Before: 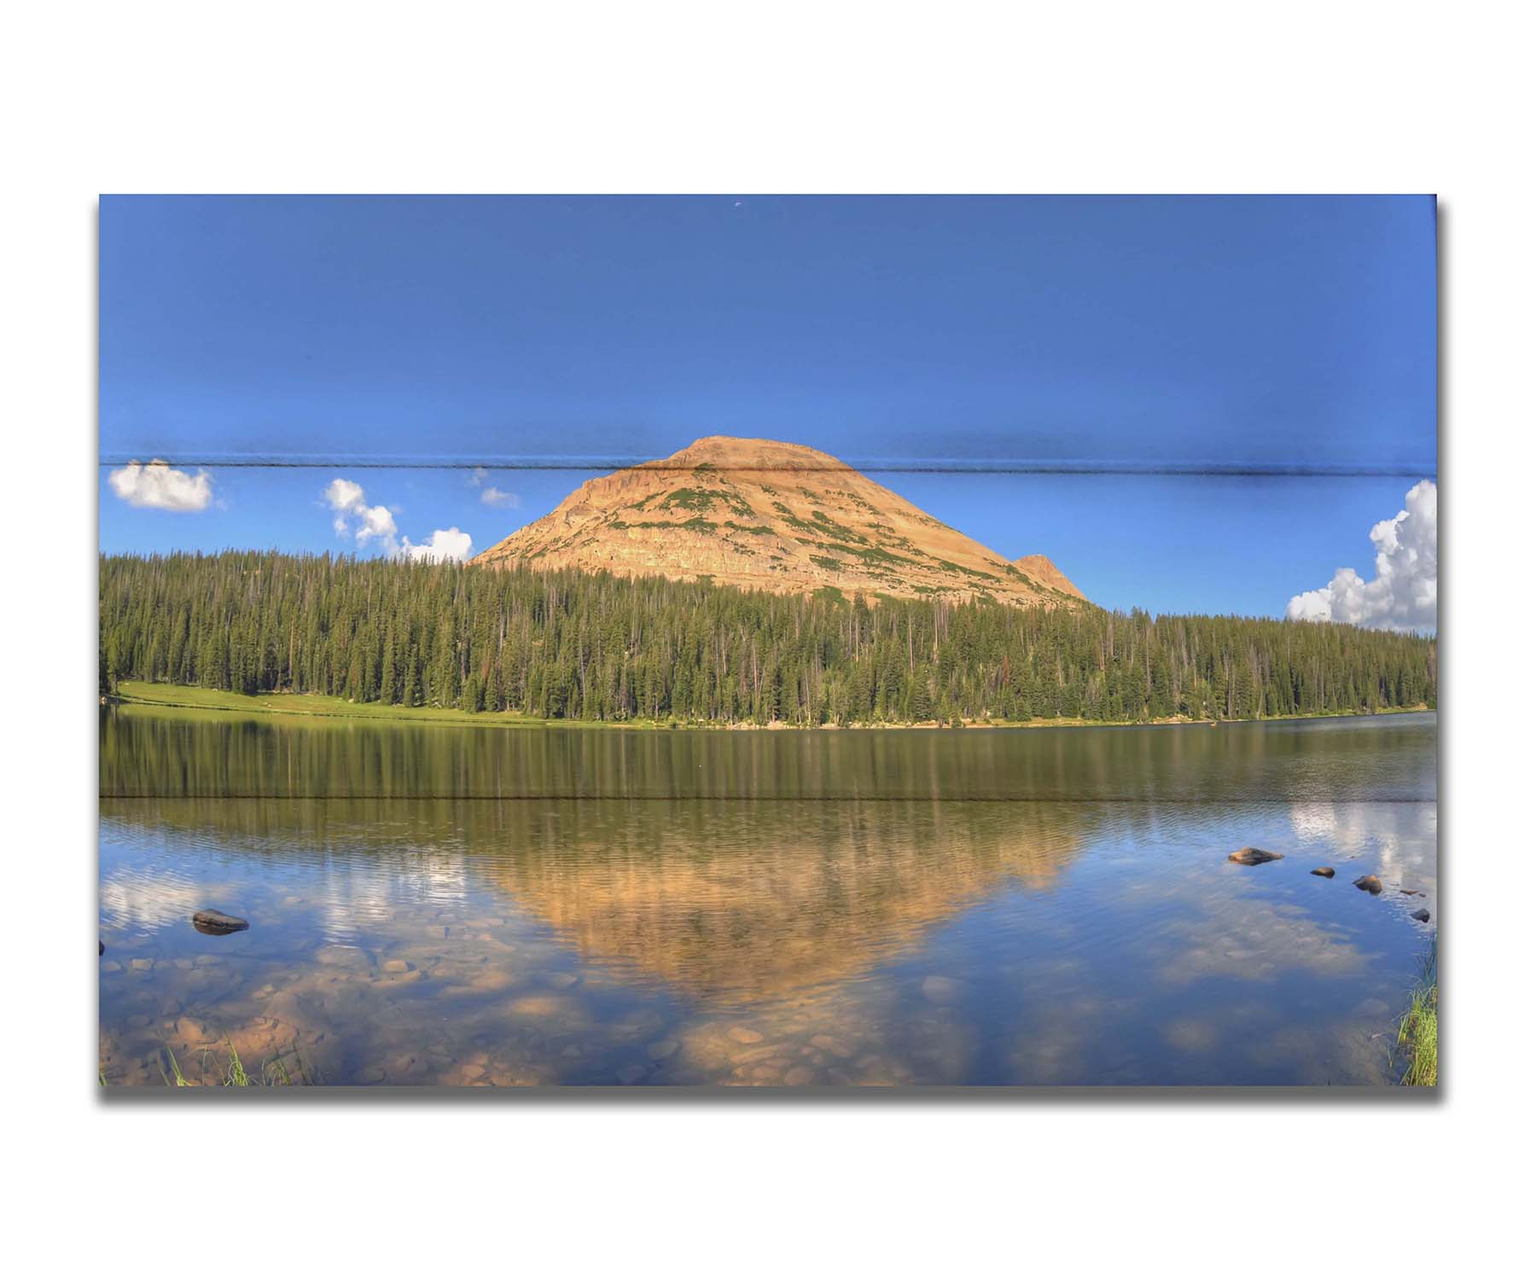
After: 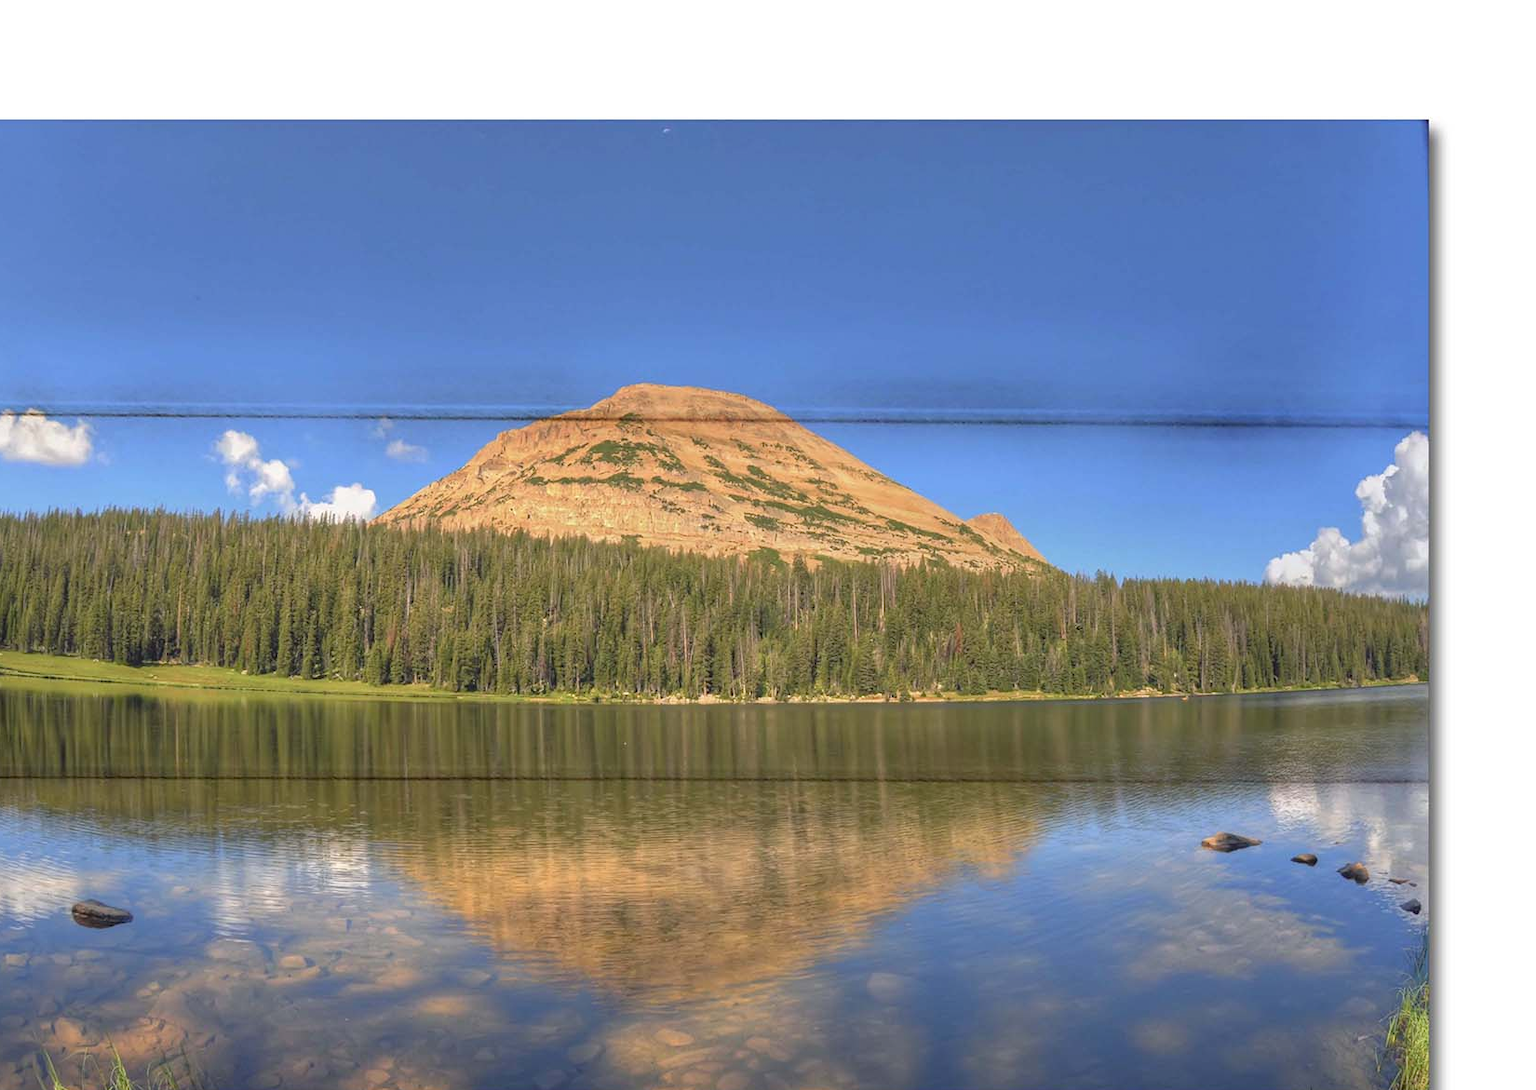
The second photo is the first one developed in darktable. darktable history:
exposure: black level correction 0.002, compensate highlight preservation false
crop: left 8.295%, top 6.618%, bottom 15.251%
